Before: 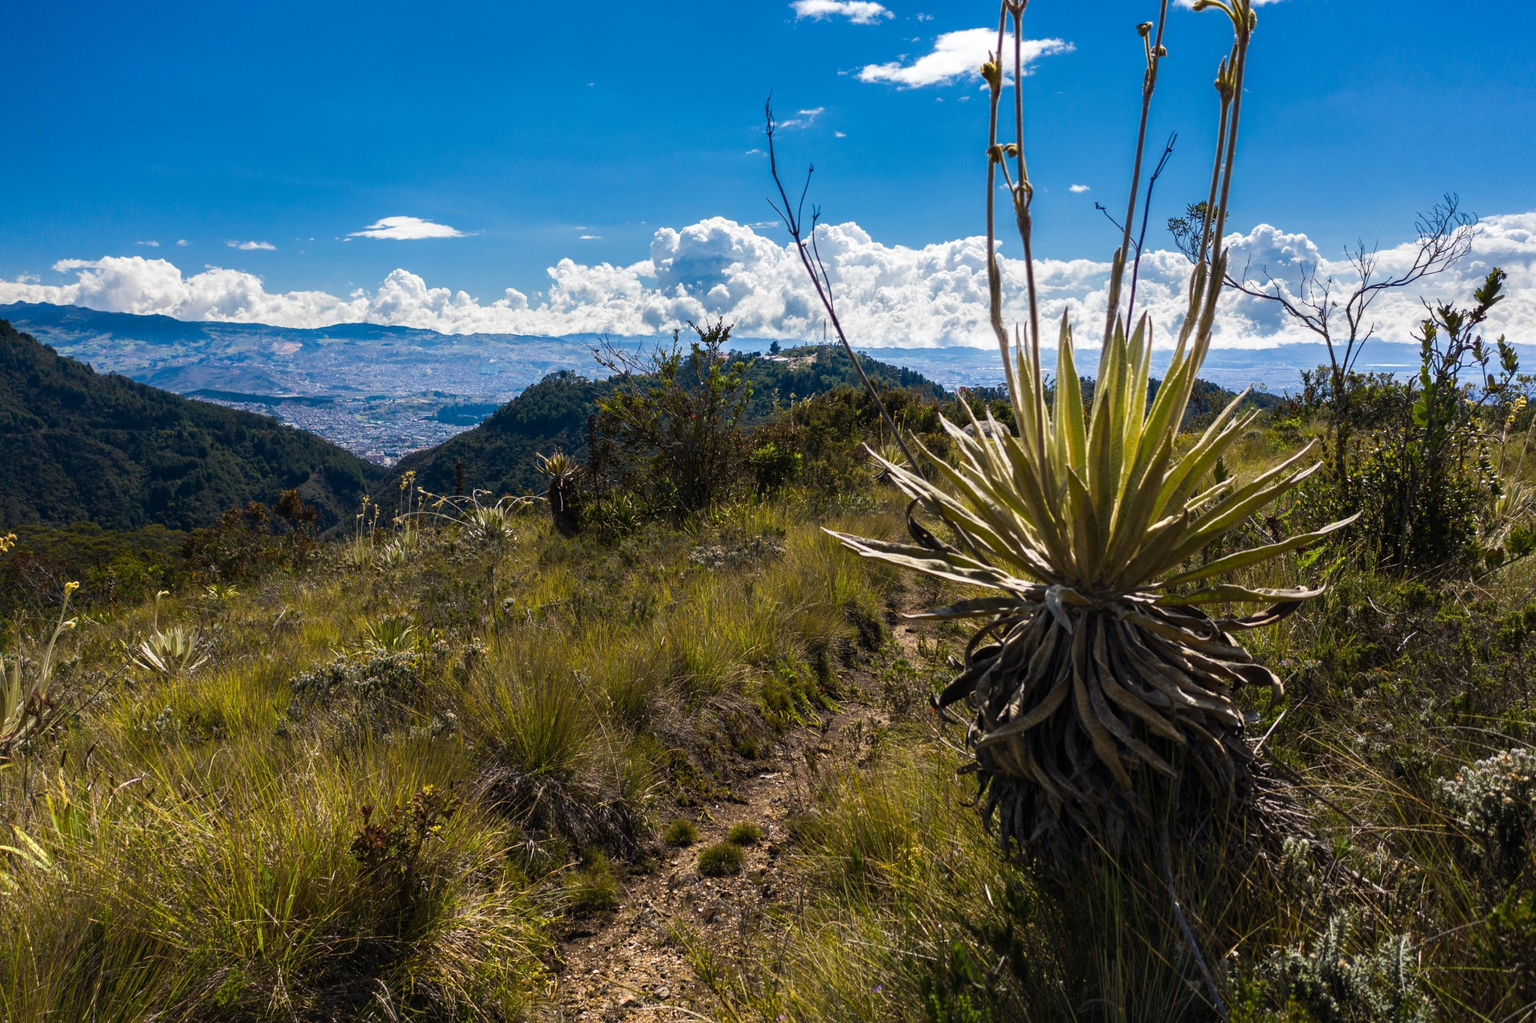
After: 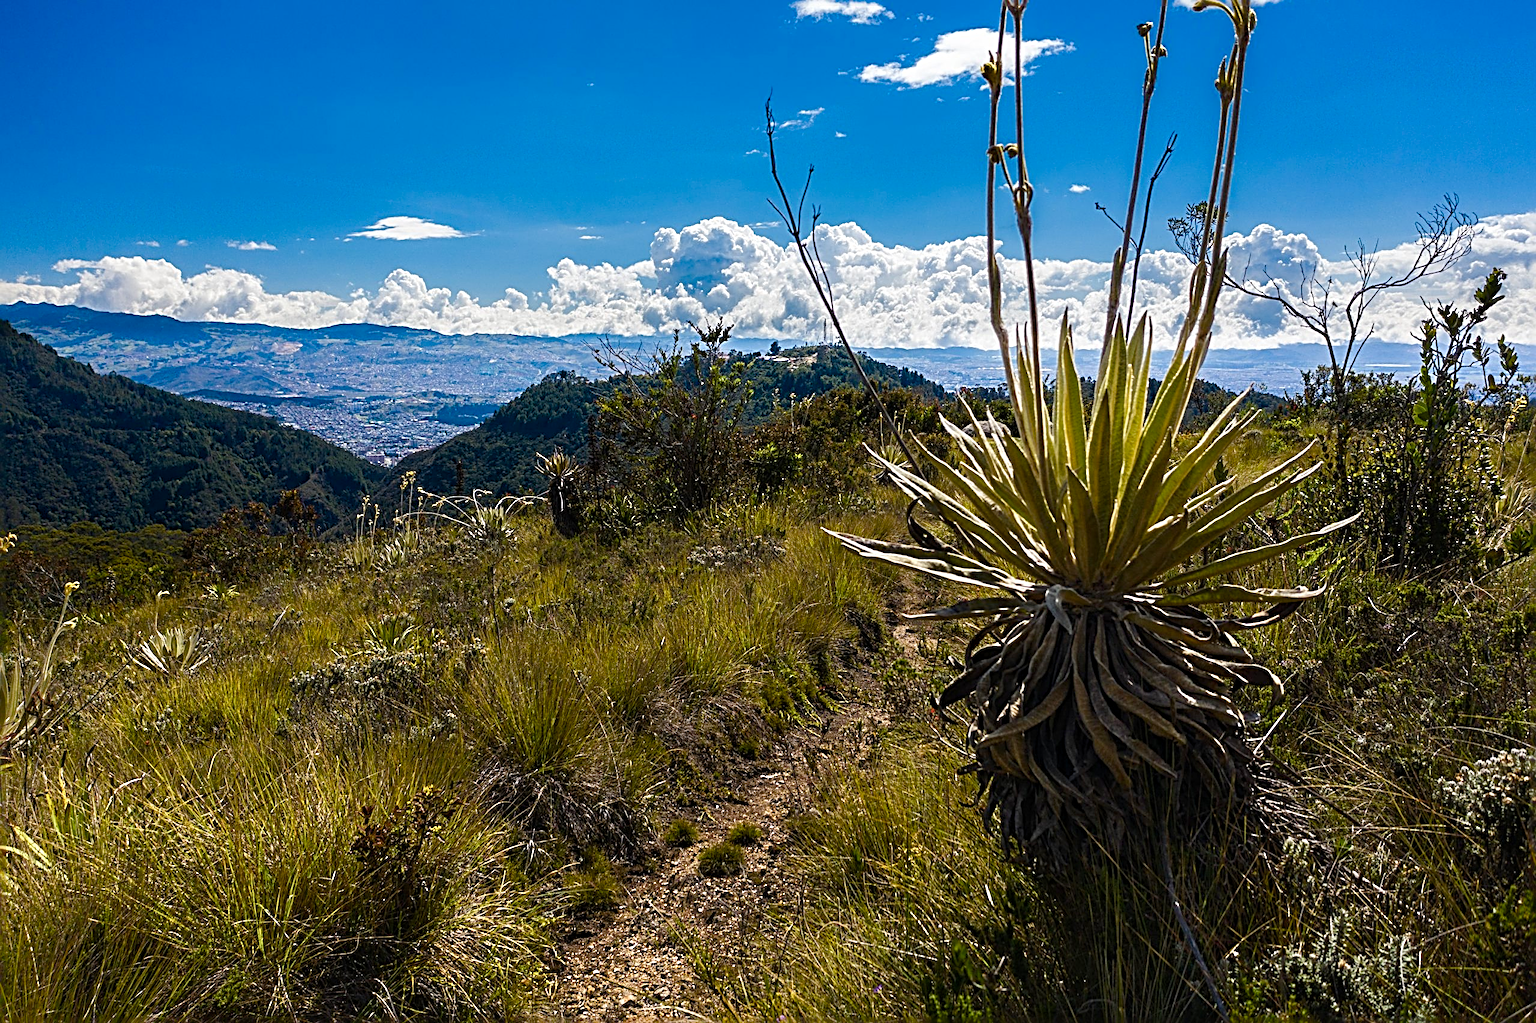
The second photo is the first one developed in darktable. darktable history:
color balance rgb: perceptual saturation grading › global saturation 20%, perceptual saturation grading › highlights -25%, perceptual saturation grading › shadows 25%
sharpen: radius 3.69, amount 0.928
